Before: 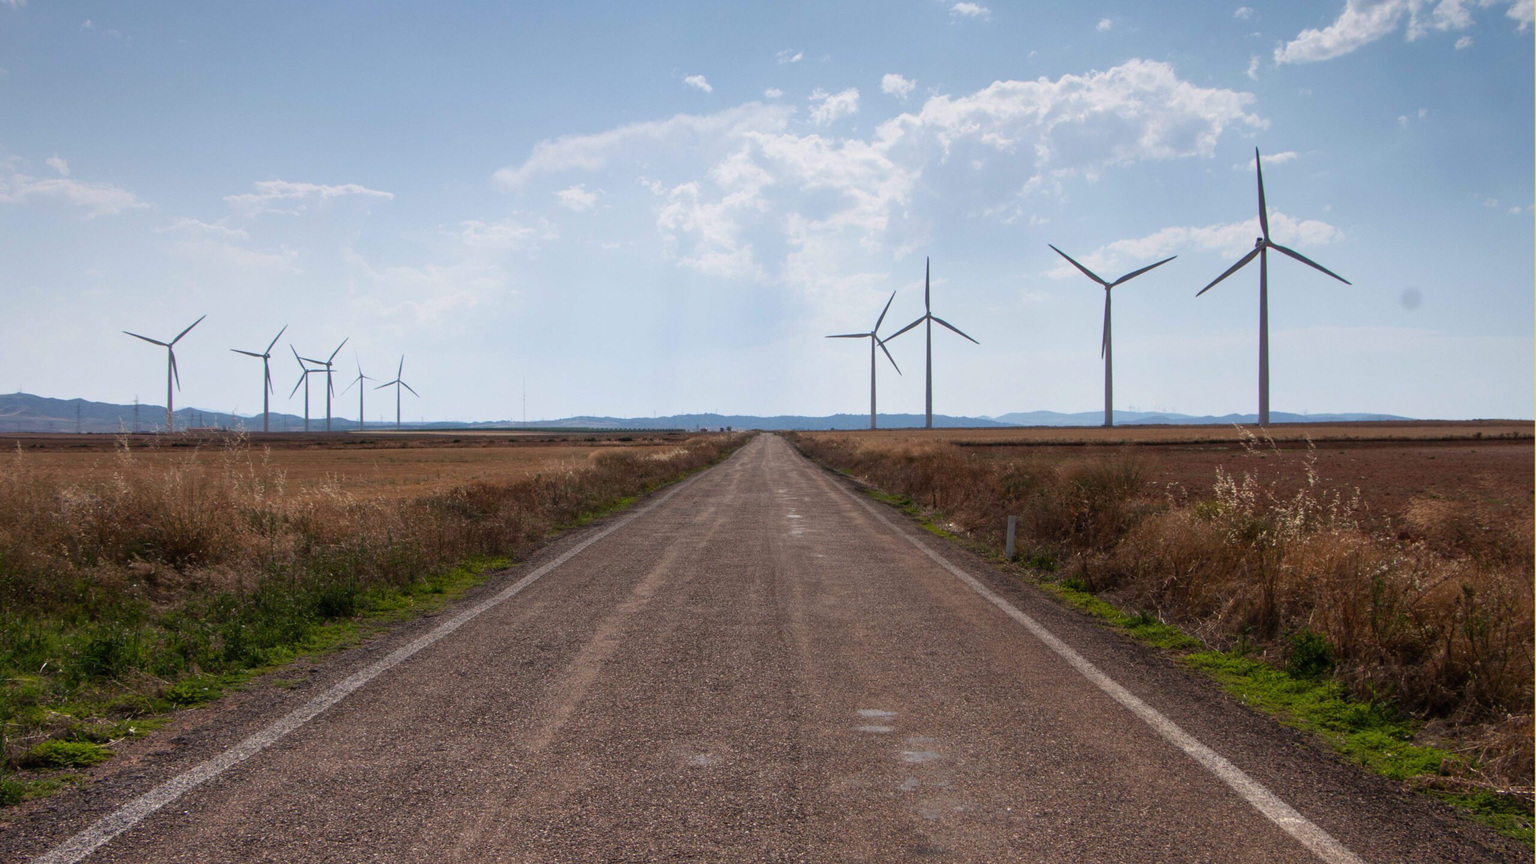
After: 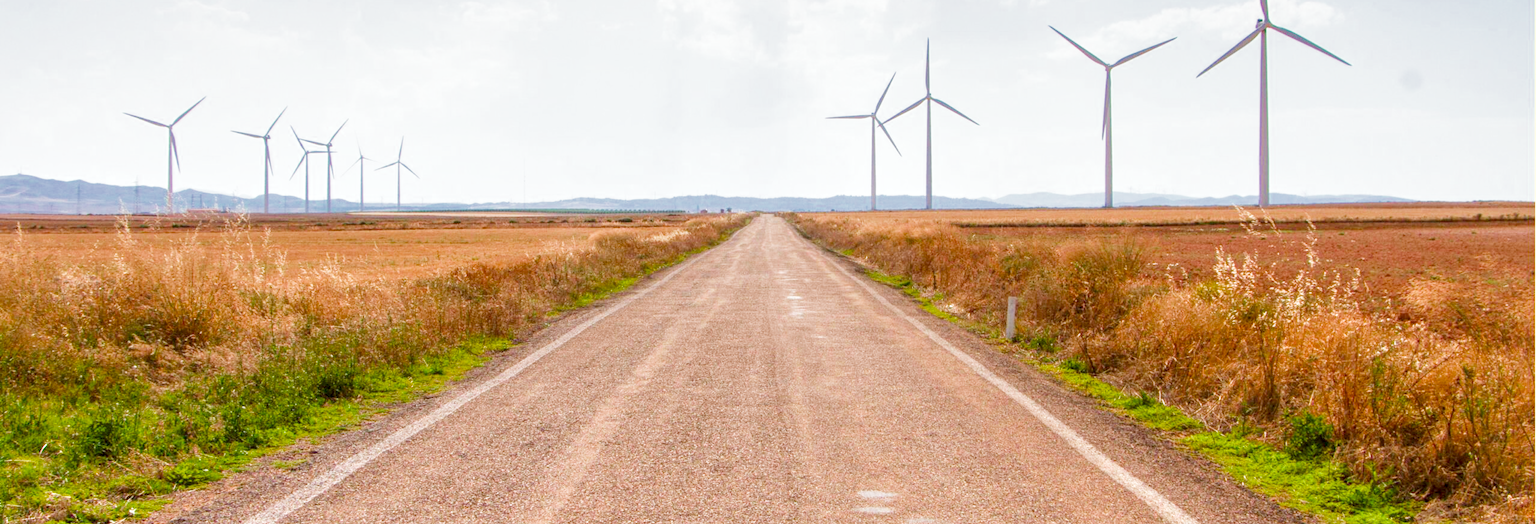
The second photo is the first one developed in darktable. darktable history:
local contrast: on, module defaults
crop and rotate: top 25.357%, bottom 13.942%
exposure: compensate highlight preservation false
color correction: highlights a* -0.482, highlights b* 0.161, shadows a* 4.66, shadows b* 20.72
color balance rgb: perceptual saturation grading › global saturation 20%, perceptual saturation grading › highlights -50%, perceptual saturation grading › shadows 30%, perceptual brilliance grading › global brilliance 10%, perceptual brilliance grading › shadows 15%
filmic rgb: middle gray luminance 4.29%, black relative exposure -13 EV, white relative exposure 5 EV, threshold 6 EV, target black luminance 0%, hardness 5.19, latitude 59.69%, contrast 0.767, highlights saturation mix 5%, shadows ↔ highlights balance 25.95%, add noise in highlights 0, color science v3 (2019), use custom middle-gray values true, iterations of high-quality reconstruction 0, contrast in highlights soft, enable highlight reconstruction true
